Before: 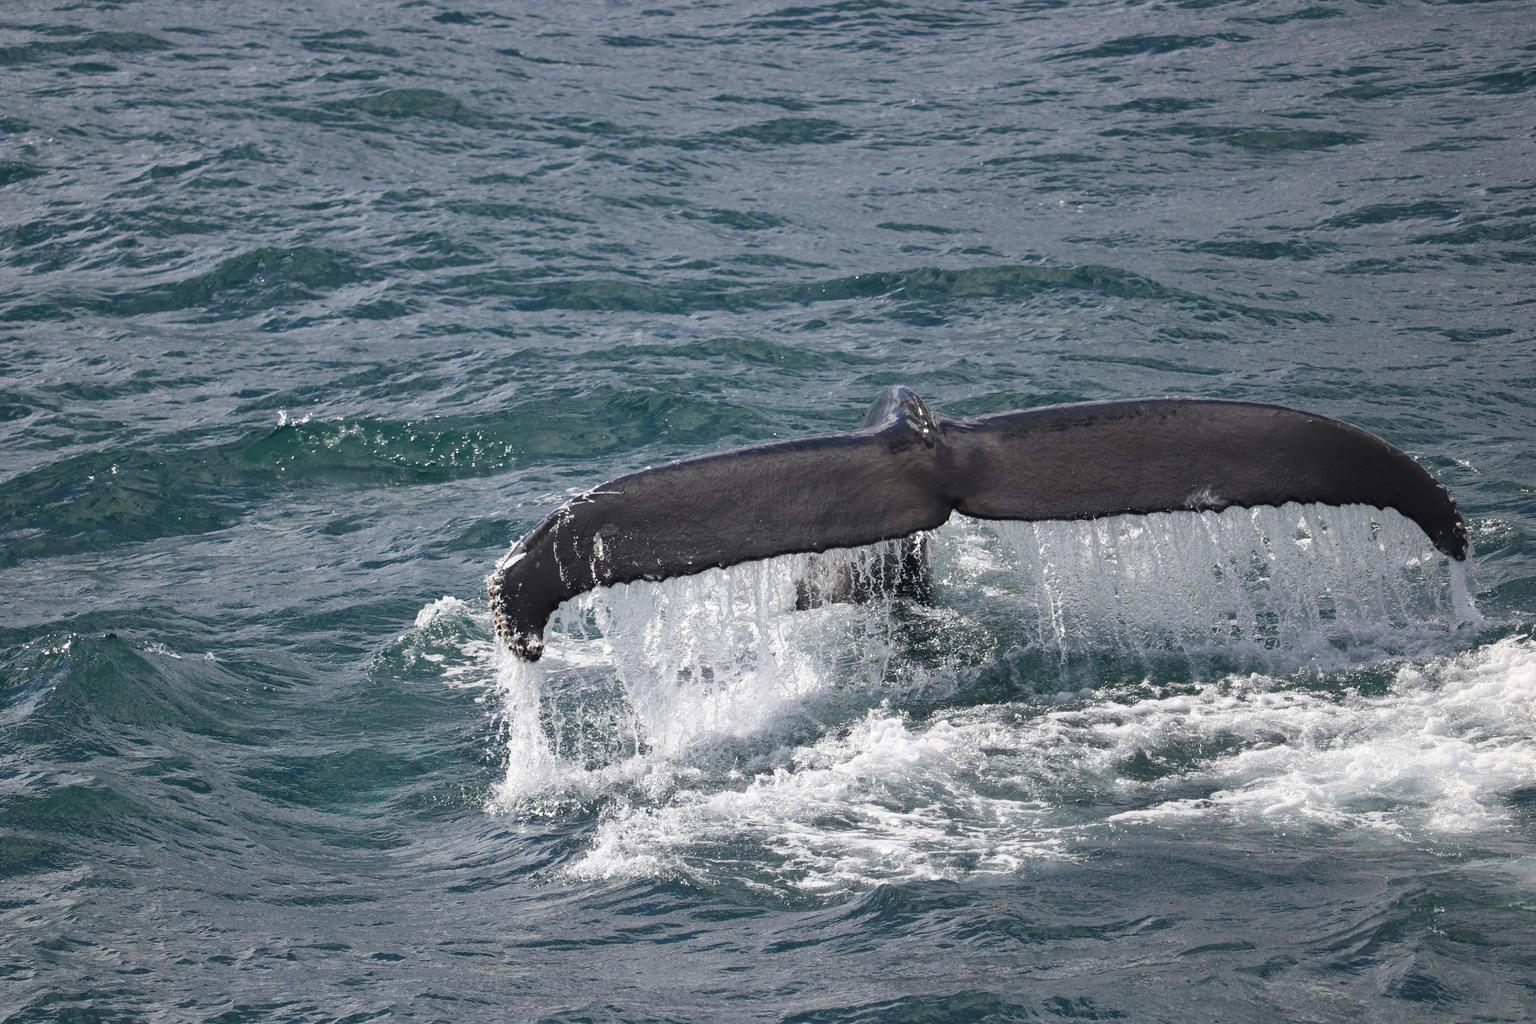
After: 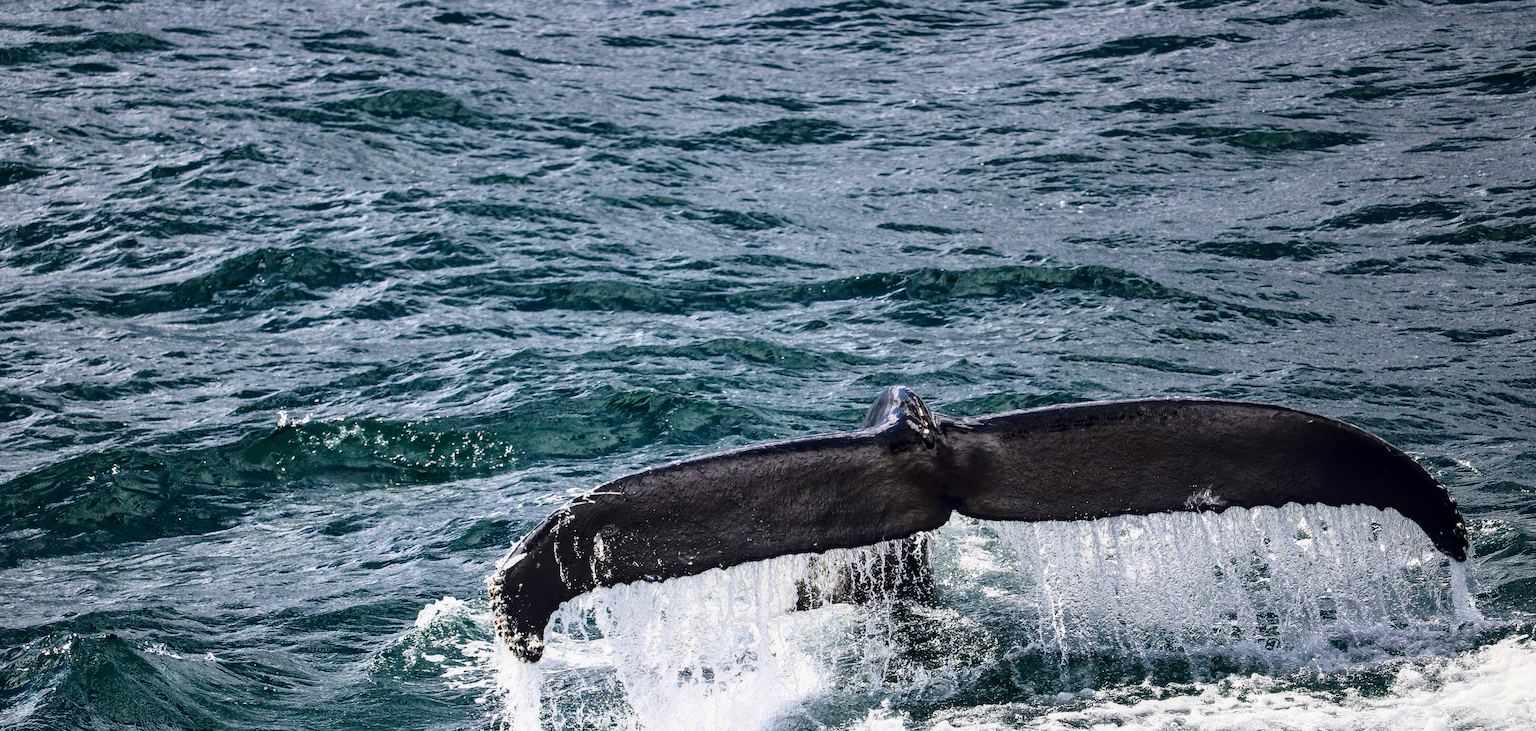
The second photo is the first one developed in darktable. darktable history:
velvia: on, module defaults
local contrast: detail 130%
sharpen: on, module defaults
crop: right 0%, bottom 28.594%
contrast brightness saturation: contrast 0.279
tone curve: curves: ch0 [(0, 0.009) (0.105, 0.08) (0.195, 0.18) (0.283, 0.316) (0.384, 0.434) (0.485, 0.531) (0.638, 0.69) (0.81, 0.872) (1, 0.977)]; ch1 [(0, 0) (0.161, 0.092) (0.35, 0.33) (0.379, 0.401) (0.456, 0.469) (0.502, 0.5) (0.525, 0.518) (0.586, 0.617) (0.635, 0.655) (1, 1)]; ch2 [(0, 0) (0.371, 0.362) (0.437, 0.437) (0.48, 0.49) (0.53, 0.515) (0.56, 0.571) (0.622, 0.606) (1, 1)], color space Lab, linked channels, preserve colors none
exposure: black level correction 0.009, exposure 0.016 EV, compensate highlight preservation false
